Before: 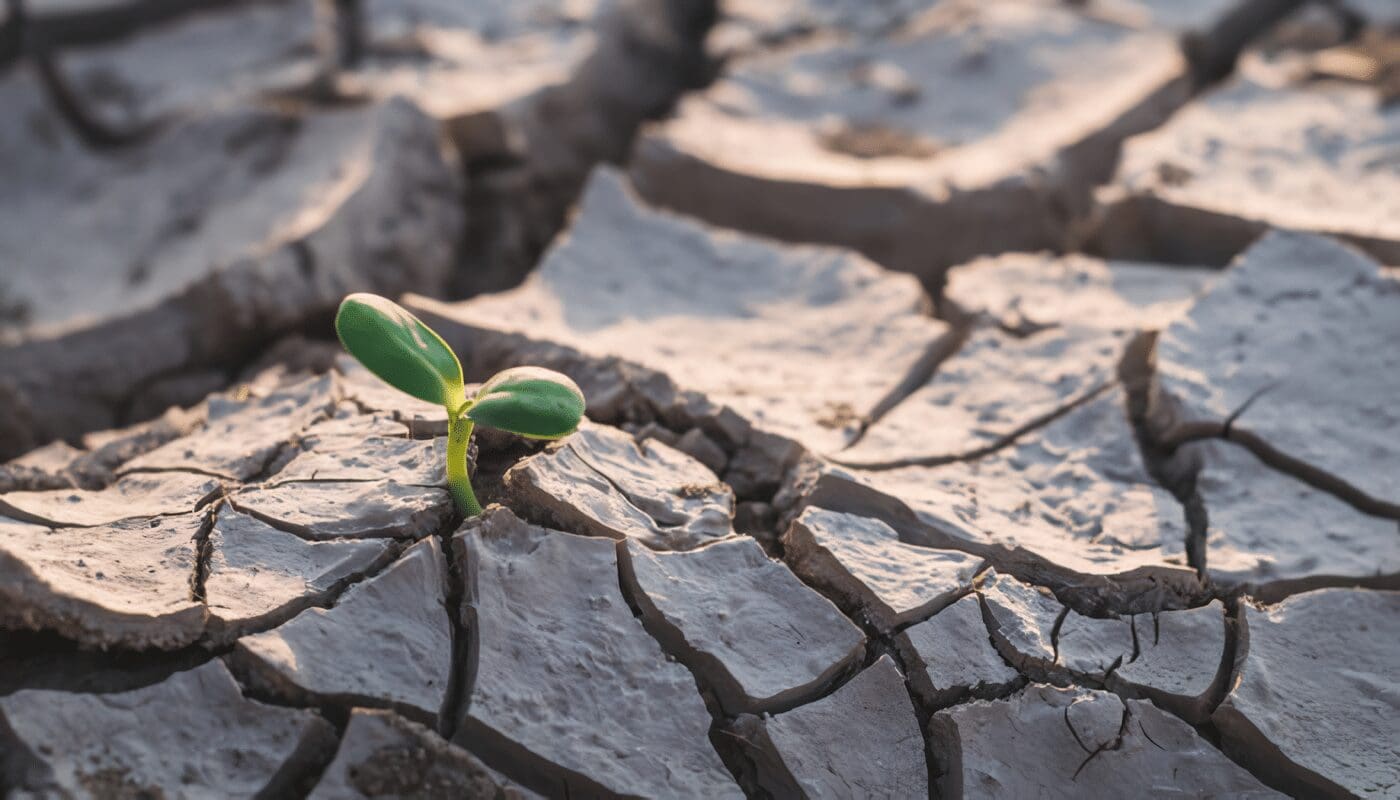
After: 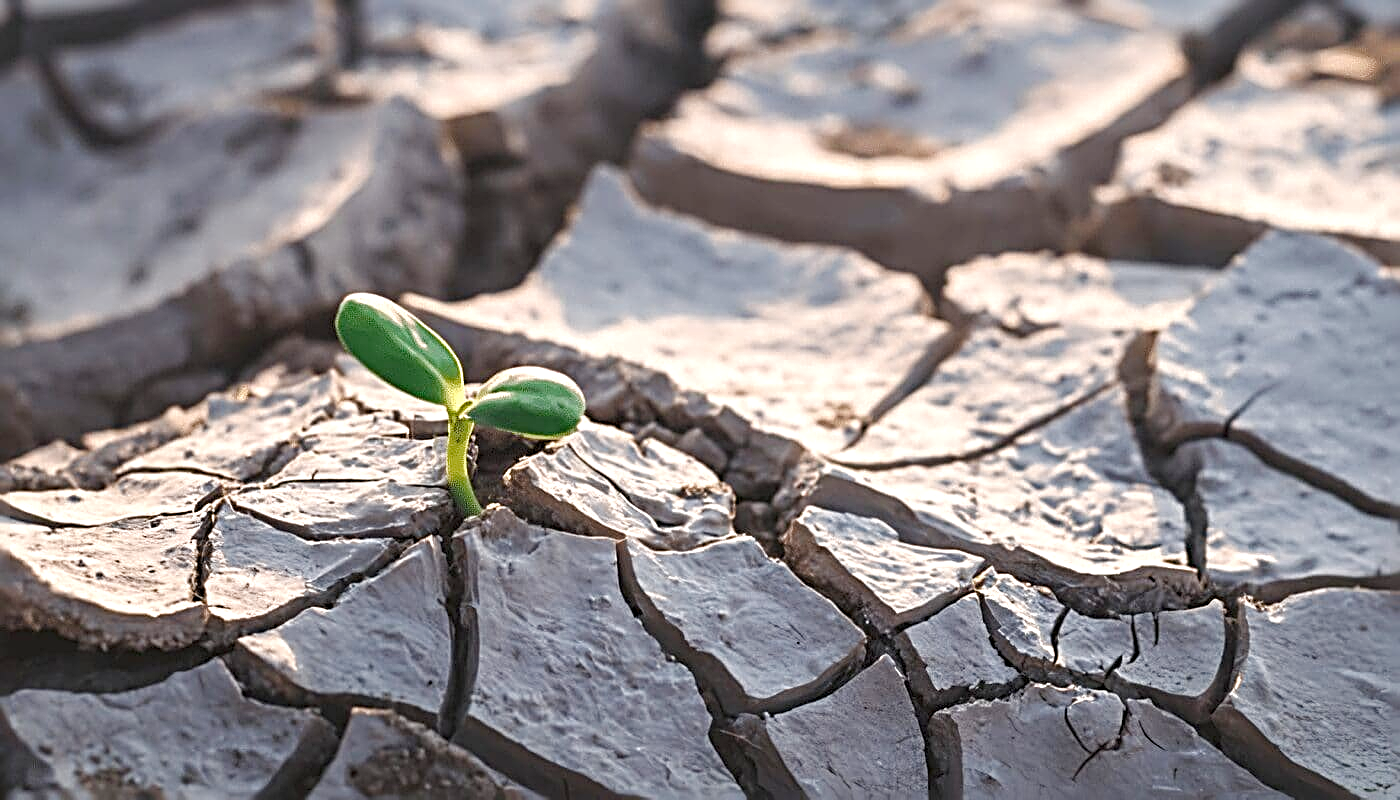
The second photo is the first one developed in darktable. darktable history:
sharpen: radius 3.69, amount 0.928
color balance rgb: perceptual saturation grading › global saturation 20%, perceptual saturation grading › highlights -50%, perceptual saturation grading › shadows 30%, perceptual brilliance grading › global brilliance 10%, perceptual brilliance grading › shadows 15%
